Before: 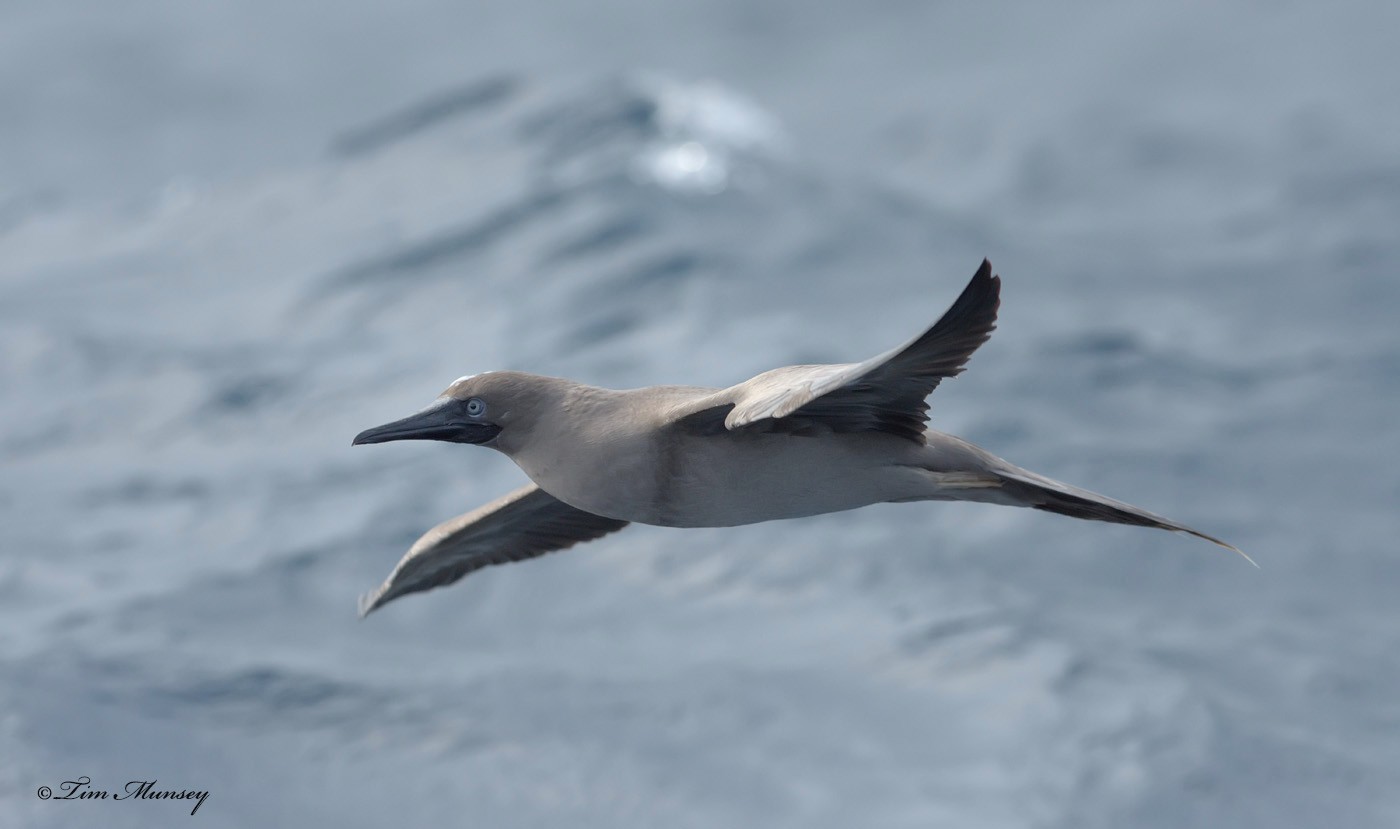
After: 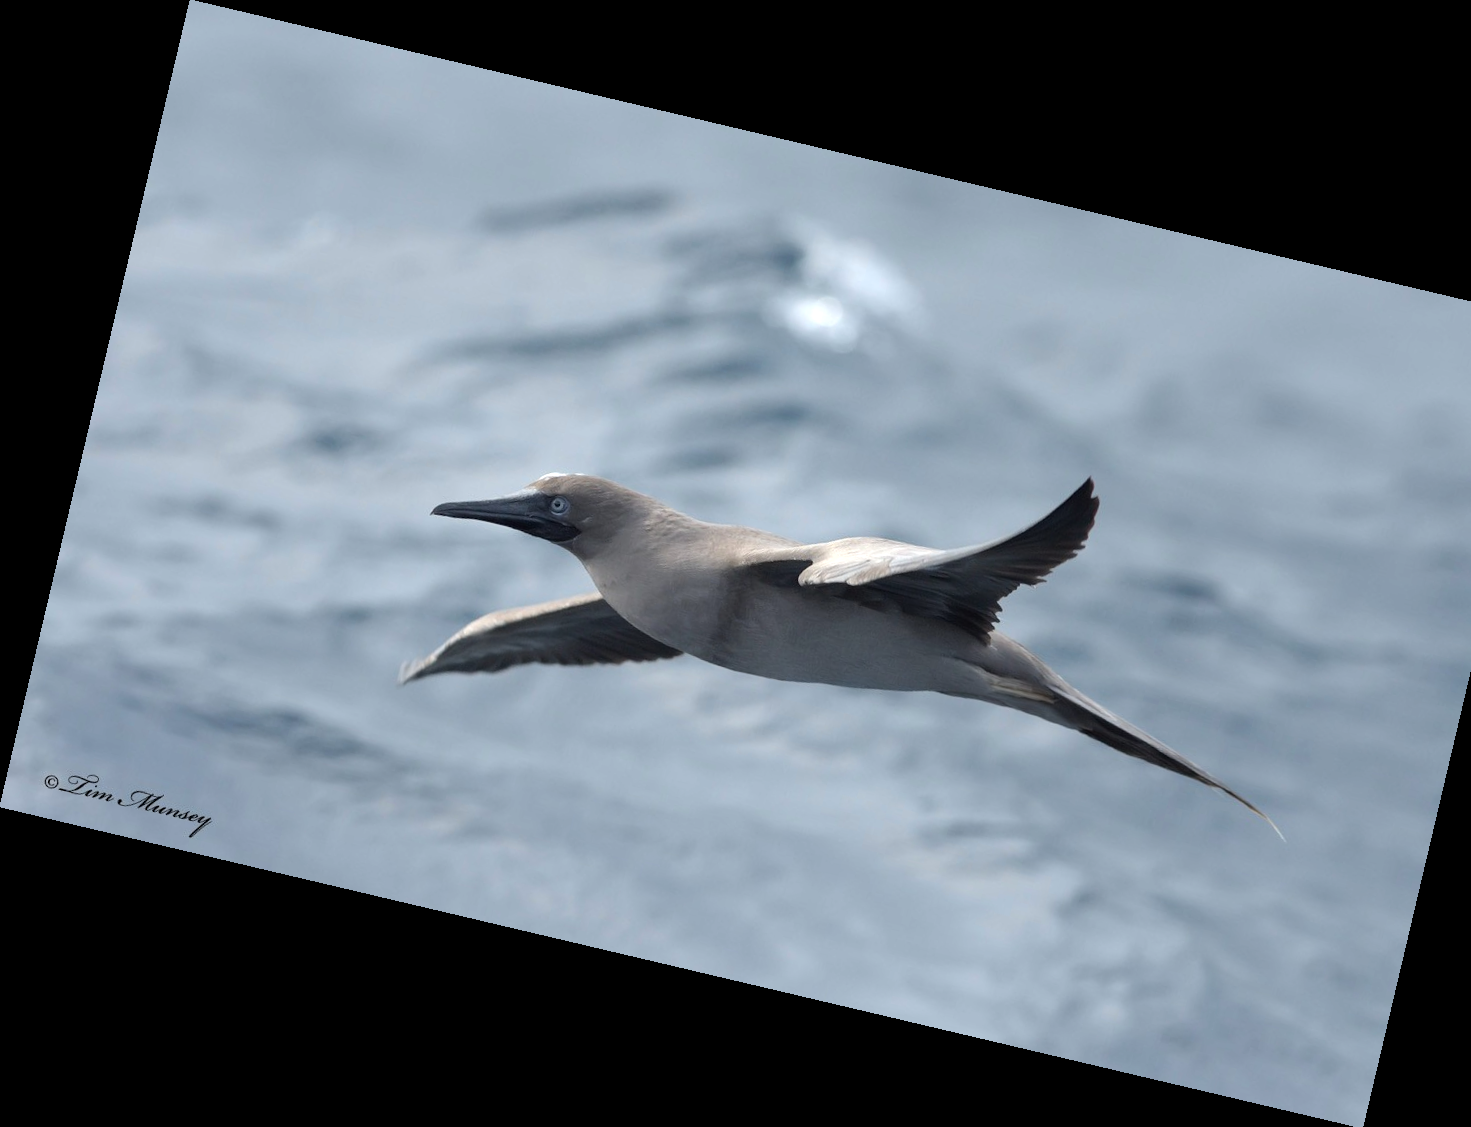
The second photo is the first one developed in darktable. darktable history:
tone equalizer: -8 EV -0.417 EV, -7 EV -0.389 EV, -6 EV -0.333 EV, -5 EV -0.222 EV, -3 EV 0.222 EV, -2 EV 0.333 EV, -1 EV 0.389 EV, +0 EV 0.417 EV, edges refinement/feathering 500, mask exposure compensation -1.57 EV, preserve details no
rotate and perspective: rotation 13.27°, automatic cropping off
crop and rotate: right 5.167%
